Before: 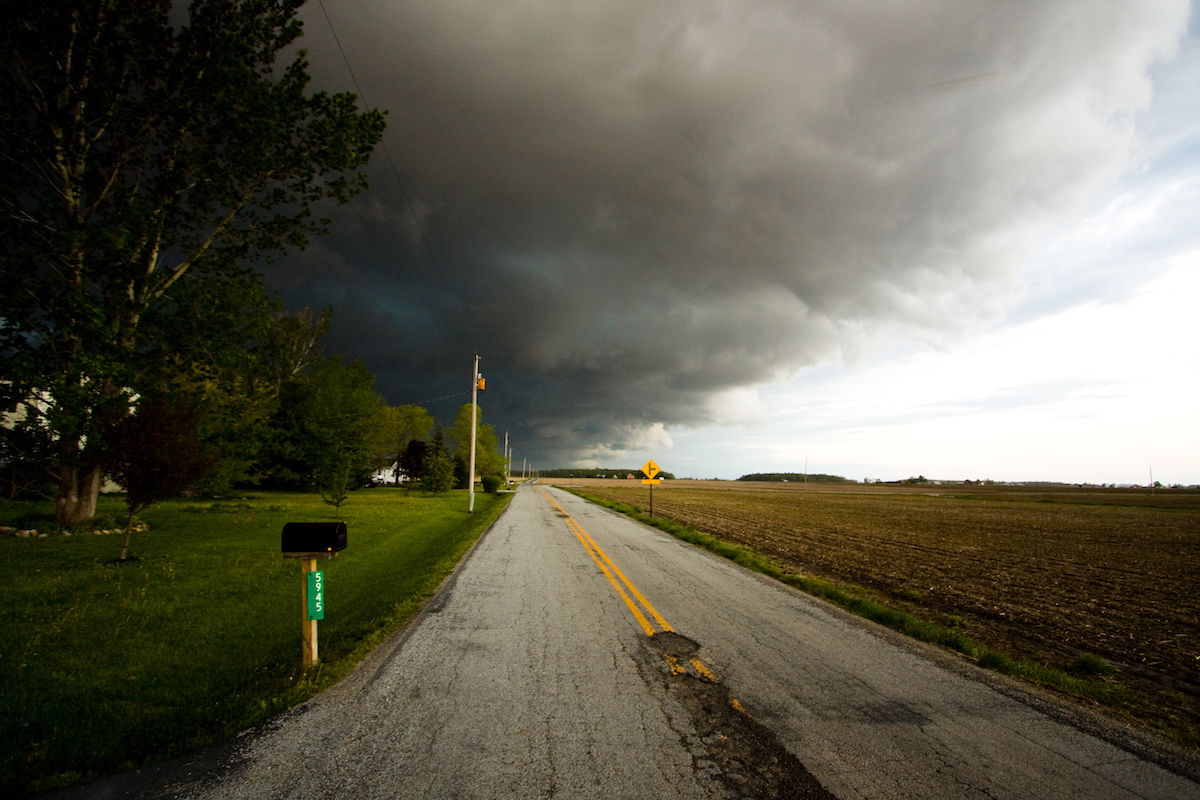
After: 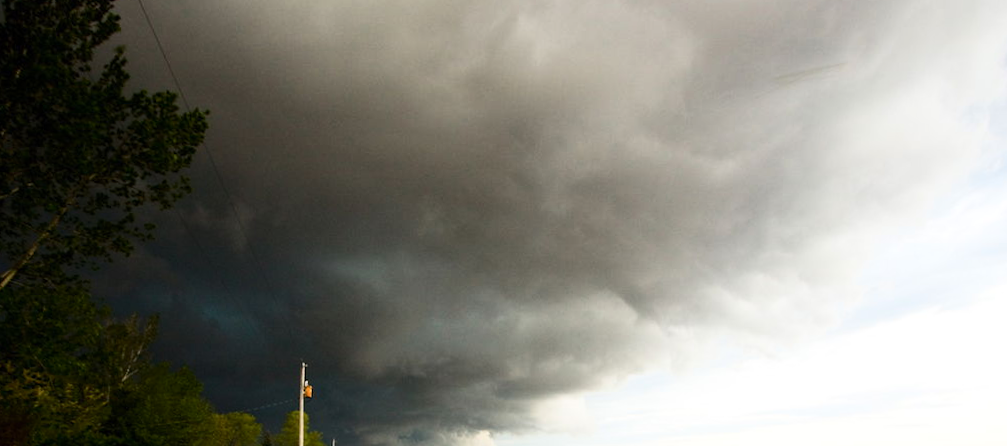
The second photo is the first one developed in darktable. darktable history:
rotate and perspective: rotation 0.074°, lens shift (vertical) 0.096, lens shift (horizontal) -0.041, crop left 0.043, crop right 0.952, crop top 0.024, crop bottom 0.979
contrast brightness saturation: contrast 0.24, brightness 0.09
crop and rotate: left 11.812%, bottom 42.776%
